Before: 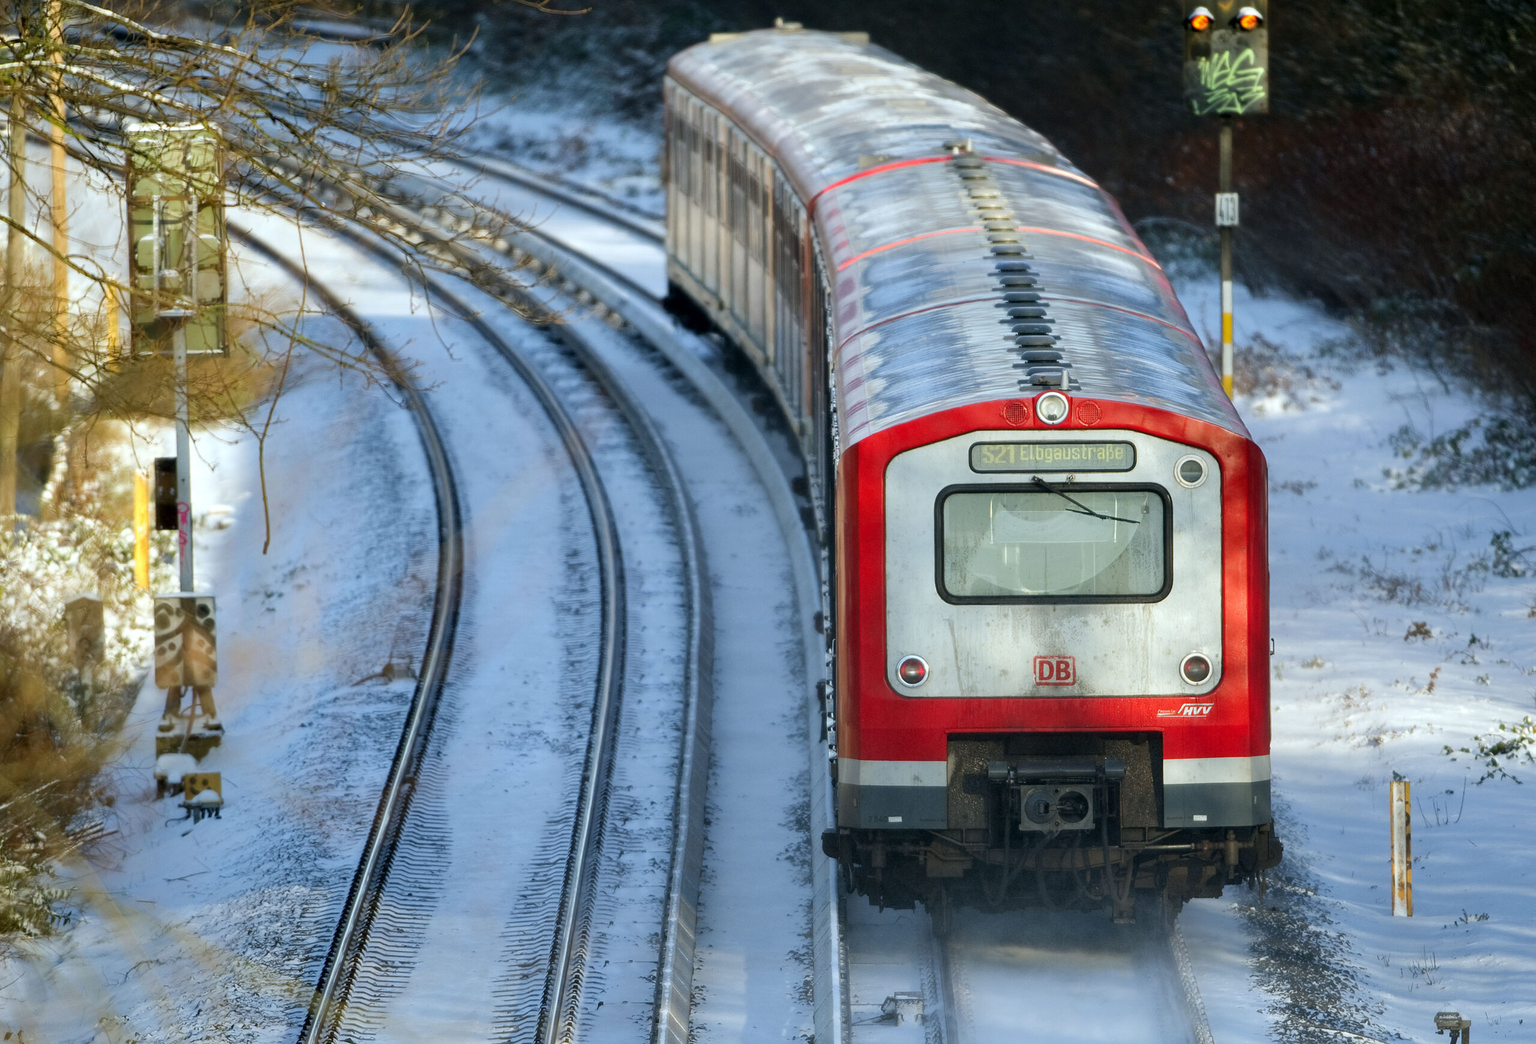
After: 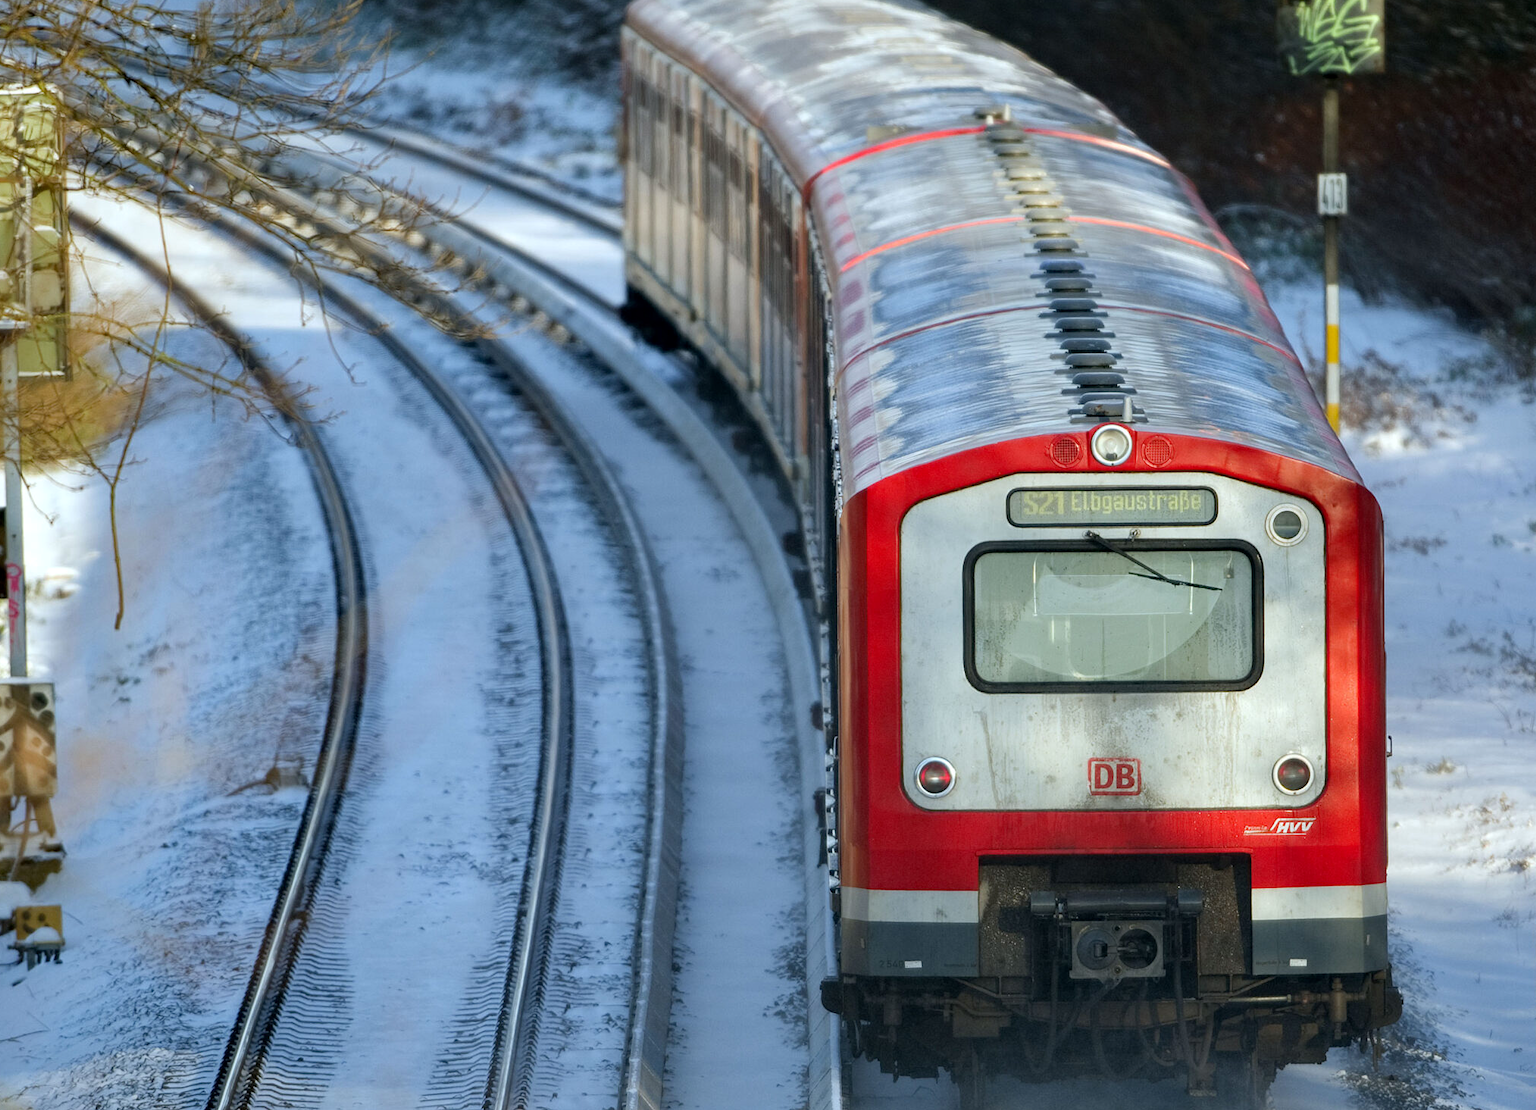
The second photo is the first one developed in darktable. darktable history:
crop: left 11.225%, top 5.381%, right 9.565%, bottom 10.314%
haze removal: strength 0.1, compatibility mode true, adaptive false
